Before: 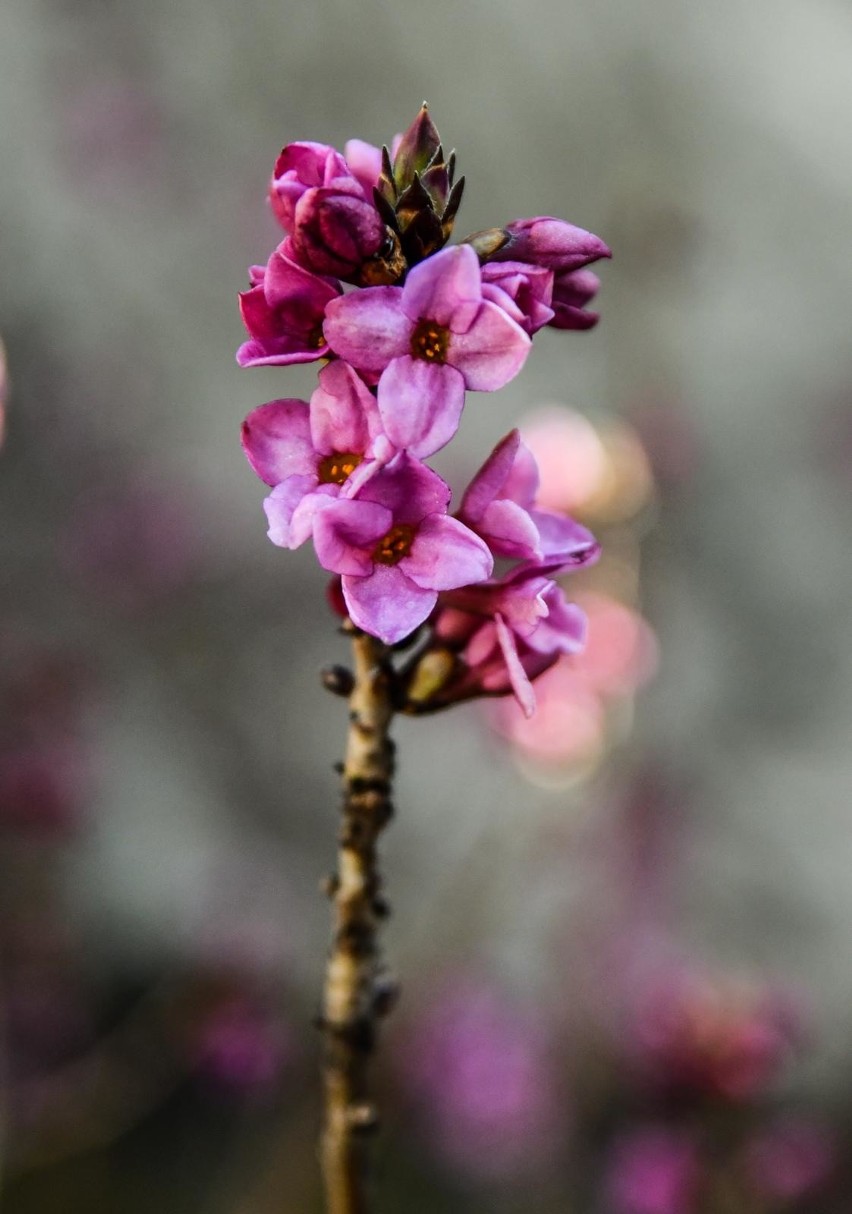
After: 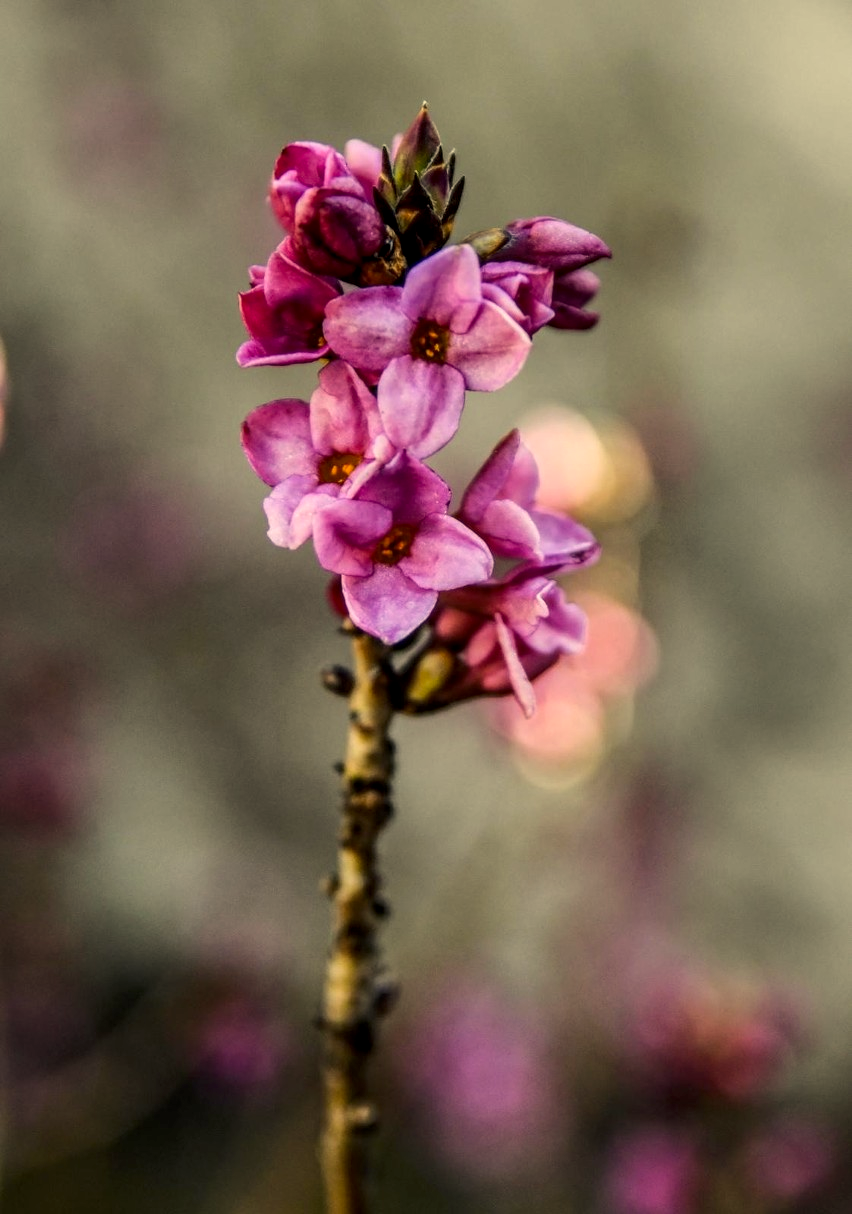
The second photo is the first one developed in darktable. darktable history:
local contrast: on, module defaults
color correction: highlights a* 2.59, highlights b* 22.97
